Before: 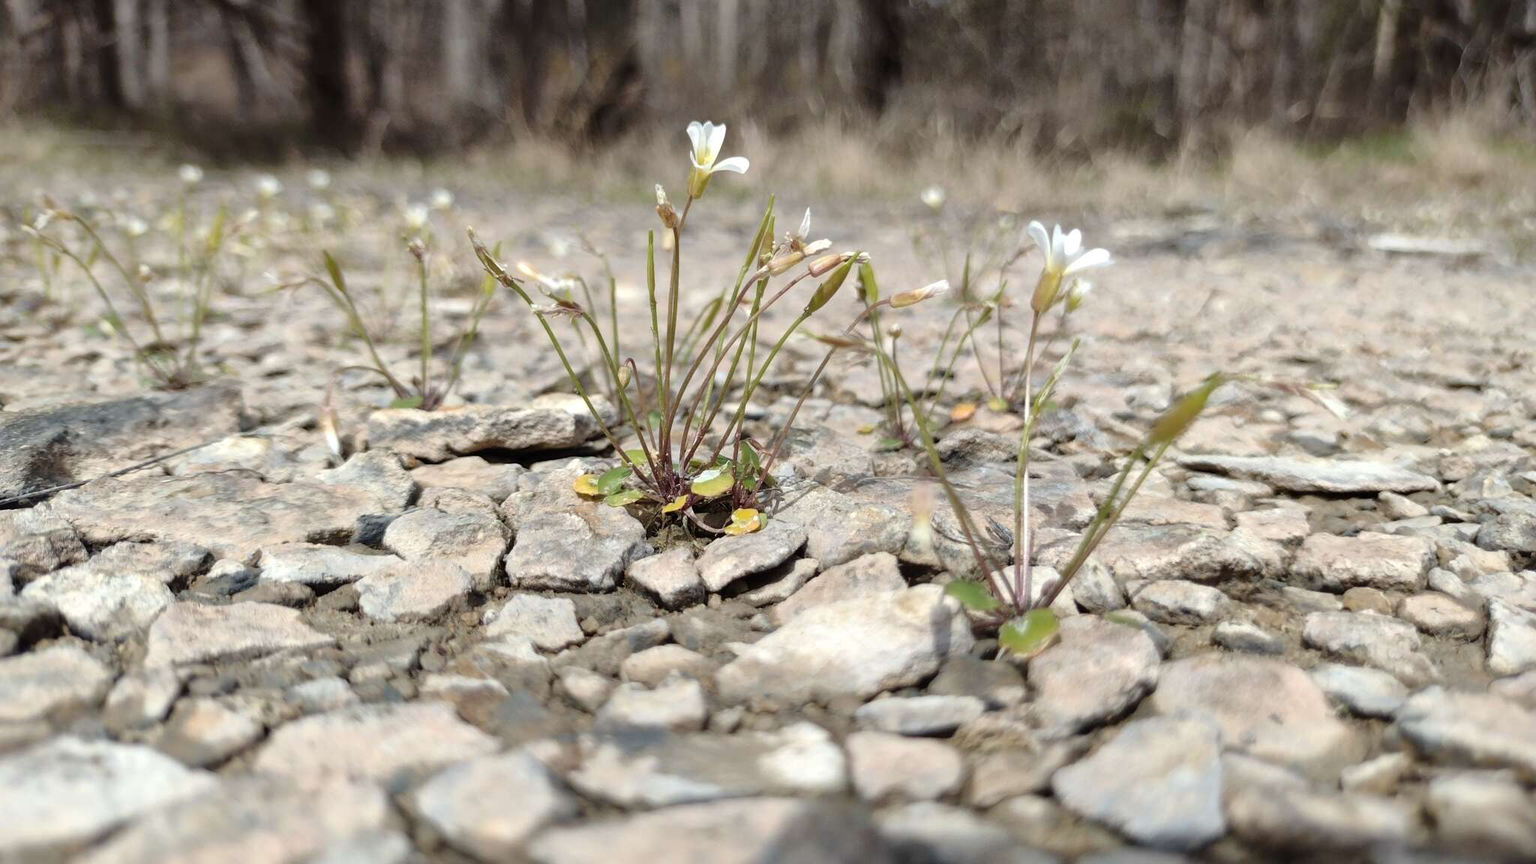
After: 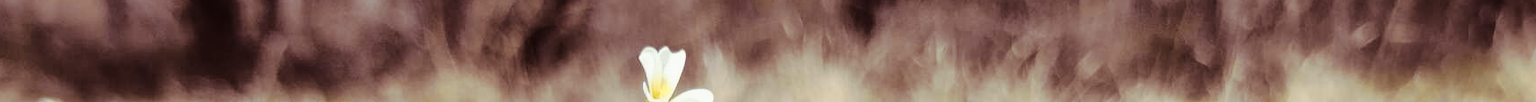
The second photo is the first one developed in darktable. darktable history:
crop and rotate: left 9.644%, top 9.491%, right 6.021%, bottom 80.509%
split-toning: on, module defaults
tone curve: curves: ch0 [(0, 0.013) (0.129, 0.1) (0.327, 0.382) (0.489, 0.573) (0.66, 0.748) (0.858, 0.926) (1, 0.977)]; ch1 [(0, 0) (0.353, 0.344) (0.45, 0.46) (0.498, 0.498) (0.521, 0.512) (0.563, 0.559) (0.592, 0.578) (0.647, 0.657) (1, 1)]; ch2 [(0, 0) (0.333, 0.346) (0.375, 0.375) (0.424, 0.43) (0.476, 0.492) (0.502, 0.502) (0.524, 0.531) (0.579, 0.61) (0.612, 0.644) (0.66, 0.715) (1, 1)], color space Lab, independent channels, preserve colors none
